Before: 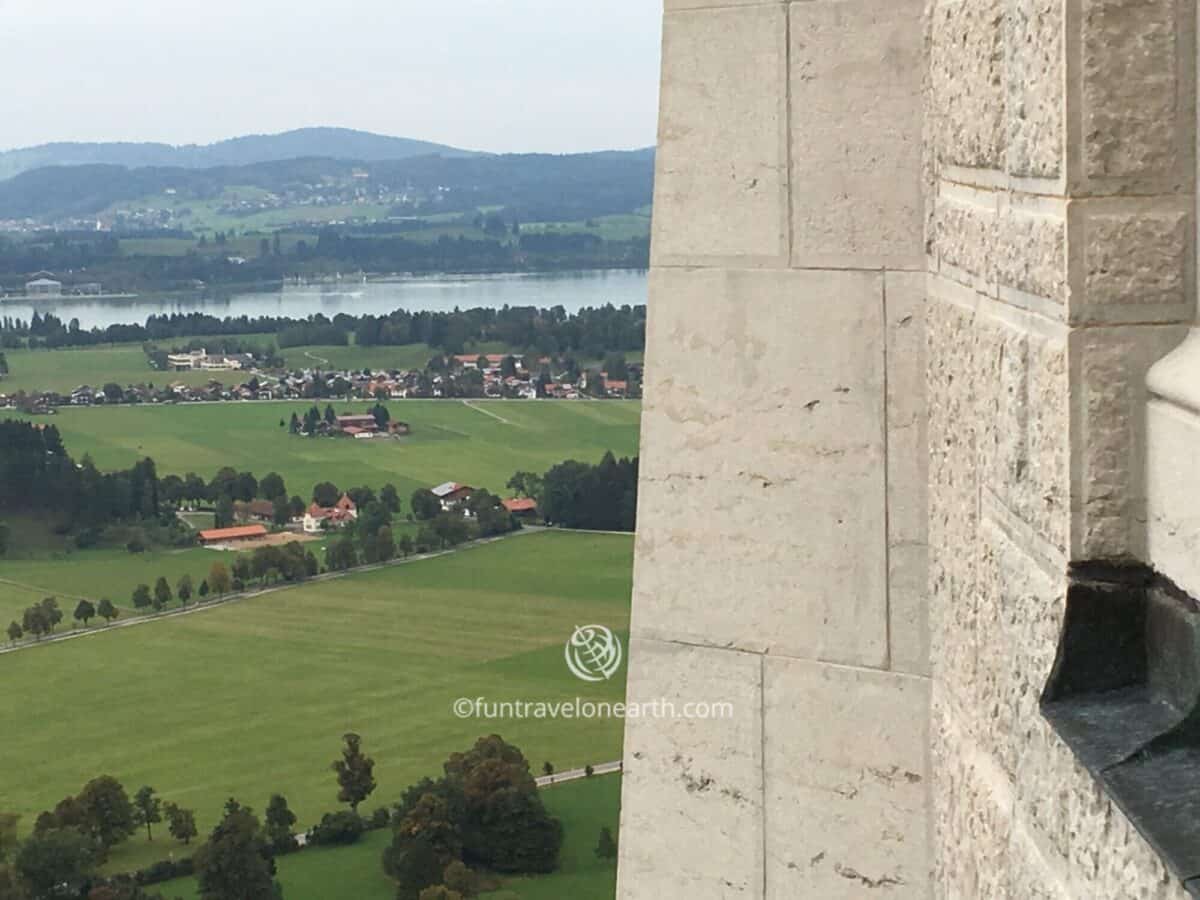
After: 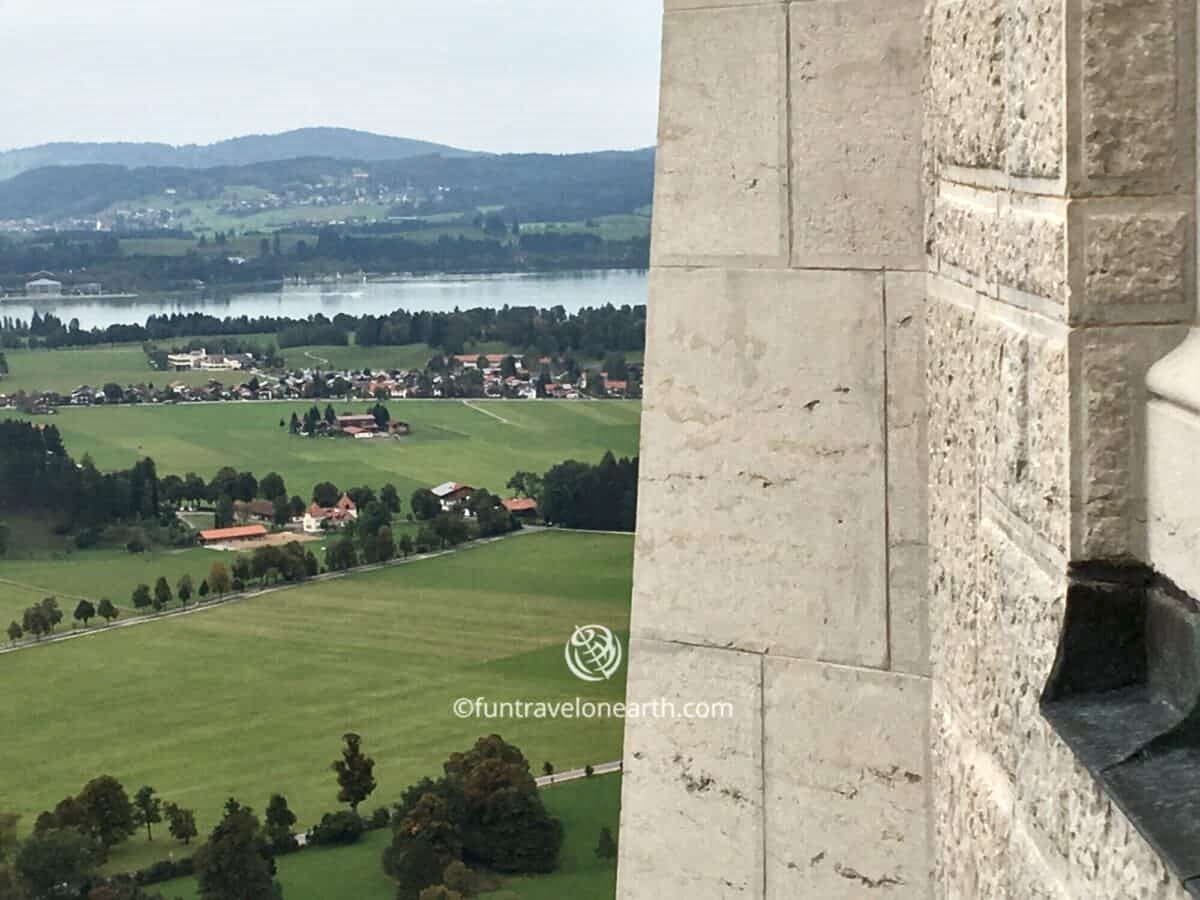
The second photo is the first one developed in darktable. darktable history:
exposure: exposure -0.047 EV, compensate highlight preservation false
local contrast: mode bilateral grid, contrast 25, coarseness 60, detail 152%, midtone range 0.2
